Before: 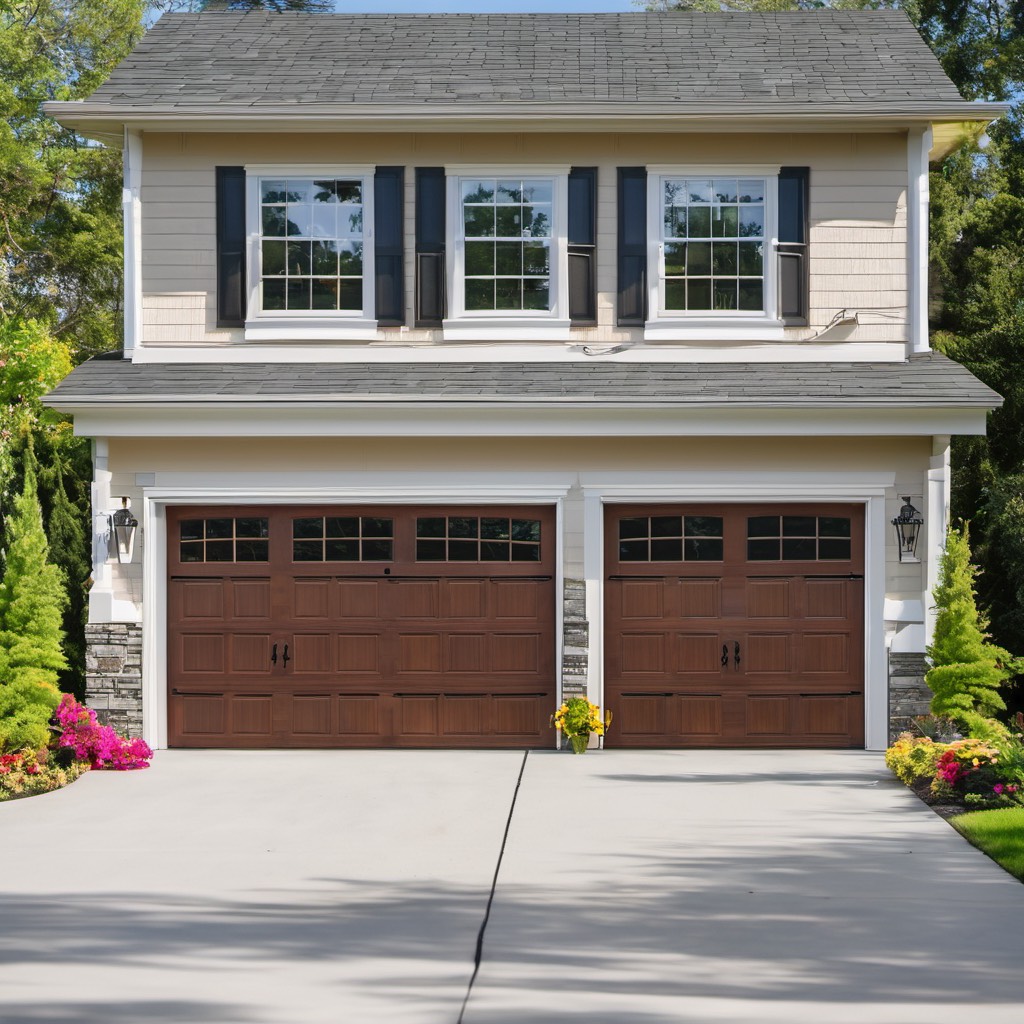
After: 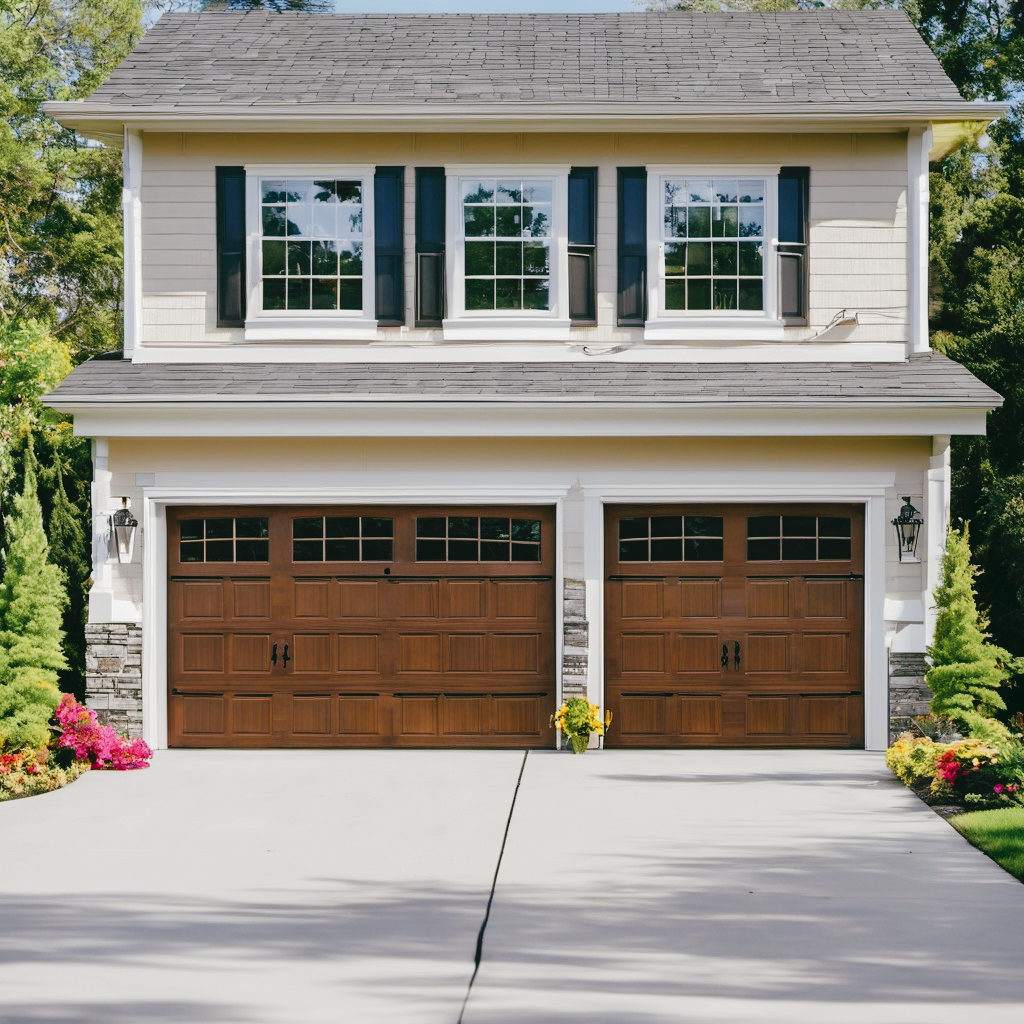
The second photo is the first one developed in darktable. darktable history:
tone curve: curves: ch0 [(0, 0) (0.003, 0.031) (0.011, 0.033) (0.025, 0.038) (0.044, 0.049) (0.069, 0.059) (0.1, 0.071) (0.136, 0.093) (0.177, 0.142) (0.224, 0.204) (0.277, 0.292) (0.335, 0.387) (0.399, 0.484) (0.468, 0.567) (0.543, 0.643) (0.623, 0.712) (0.709, 0.776) (0.801, 0.837) (0.898, 0.903) (1, 1)], preserve colors none
color look up table: target L [95.33, 89.76, 91.69, 89.2, 79.54, 72, 68.69, 60.07, 65.38, 56.78, 51.54, 45.52, 27.97, 11.5, 200.71, 79.43, 61.01, 59.47, 55.14, 50.55, 53.57, 45.04, 41.8, 34.78, 32.23, 30.69, 27.4, 19.93, 87.18, 70.3, 69.84, 66.59, 71.58, 52.78, 53.8, 62.16, 49.75, 38.39, 37.91, 36.47, 34.25, 13.17, 4.28, 93.95, 79.78, 69.61, 66.53, 67.74, 38.77], target a [-2.252, -24.52, -6.339, -18.32, -8.042, -33.88, -3.858, -38, -12.05, -26.31, -10.28, -25.52, -18.01, -19.27, 0, 15.85, 38.08, 56.54, 25.38, 68.39, 70.65, 55, 29.06, 45.87, 9.387, 5.173, 24.89, 29.15, 23.78, 2.27, 11.28, 48.91, 35.41, 65, 36.92, 48.89, 18.16, 54.54, 3.061, 14, 37.95, 27.16, -4.271, -2.689, -25.04, -26.26, -9.902, -16.09, -15.81], target b [6.314, 41.27, 37.48, 14.76, 63.68, 16.69, 37.68, 30.99, 0.993, 5.304, 18.44, 29.25, 13.17, 12.08, -0.001, 10.21, 56.72, 32.41, 13.09, 53.12, 11.62, 14.61, 38.85, 34.12, 26.28, 3.663, 33.44, 2.297, -14.01, -7.401, -38.17, -3.499, -34.93, -22.44, -27.68, -48.26, -16.51, -3.625, -43.26, -65.29, -58.34, -38.58, -13.2, -4.346, -5.931, -21.77, -25.98, -41.1, -15.04], num patches 49
